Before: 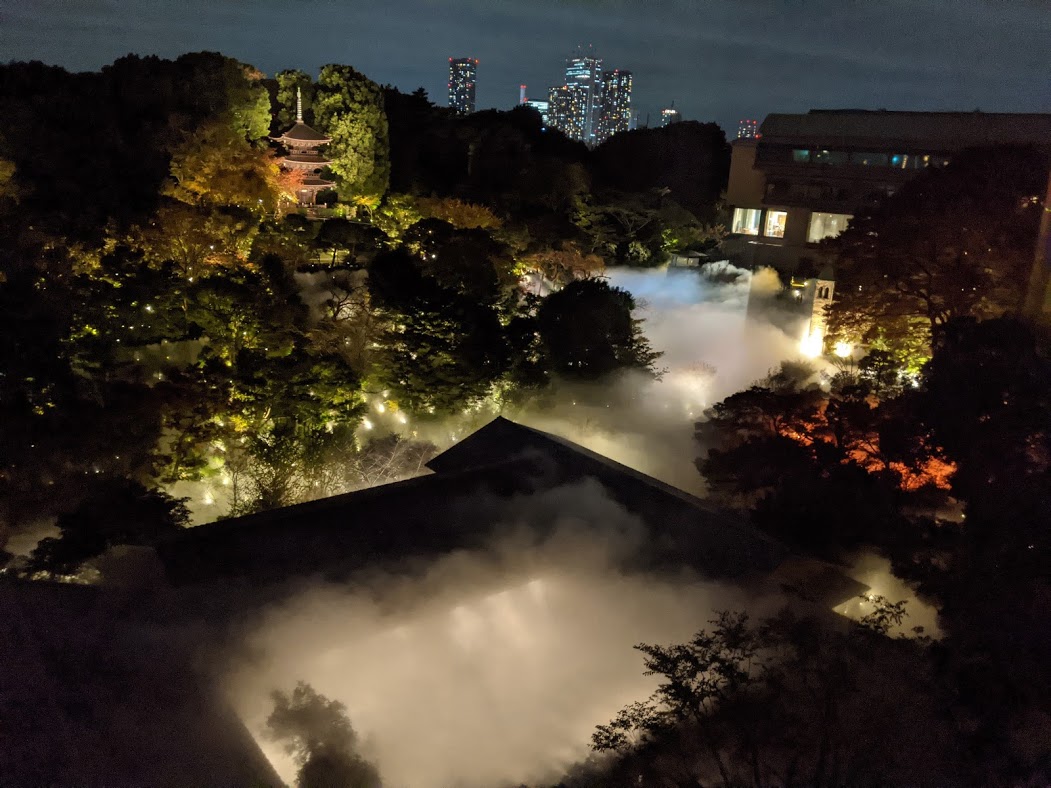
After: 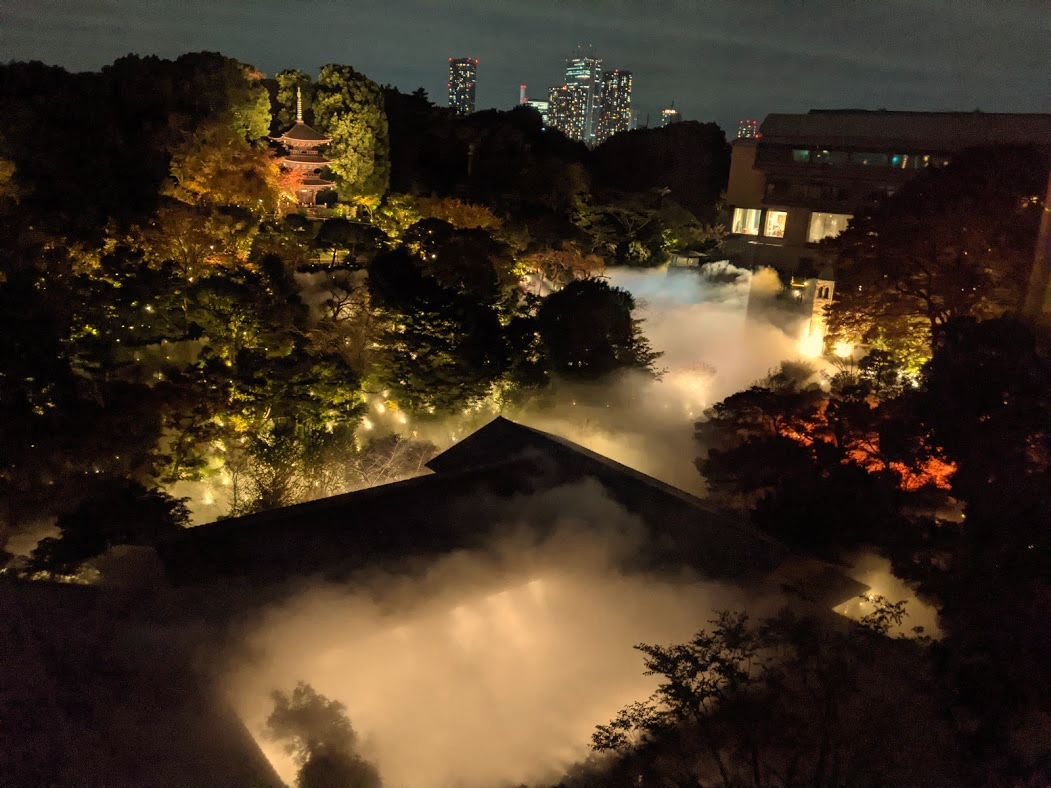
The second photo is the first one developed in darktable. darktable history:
white balance: red 1.123, blue 0.83
contrast equalizer: y [[0.5, 0.5, 0.468, 0.5, 0.5, 0.5], [0.5 ×6], [0.5 ×6], [0 ×6], [0 ×6]]
